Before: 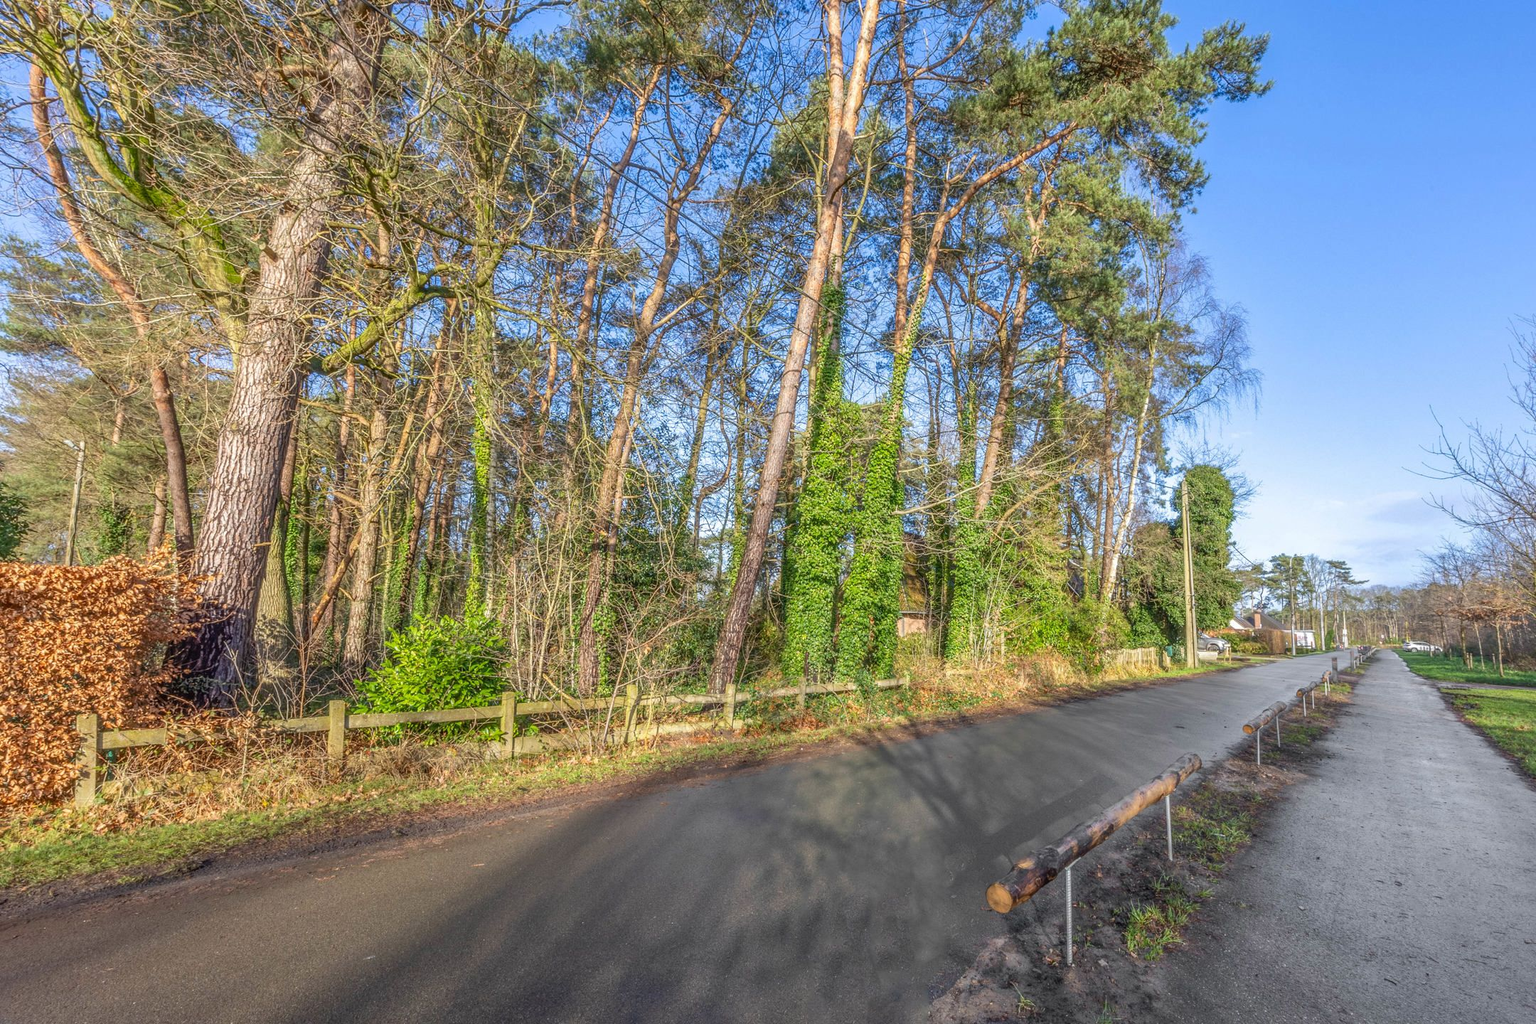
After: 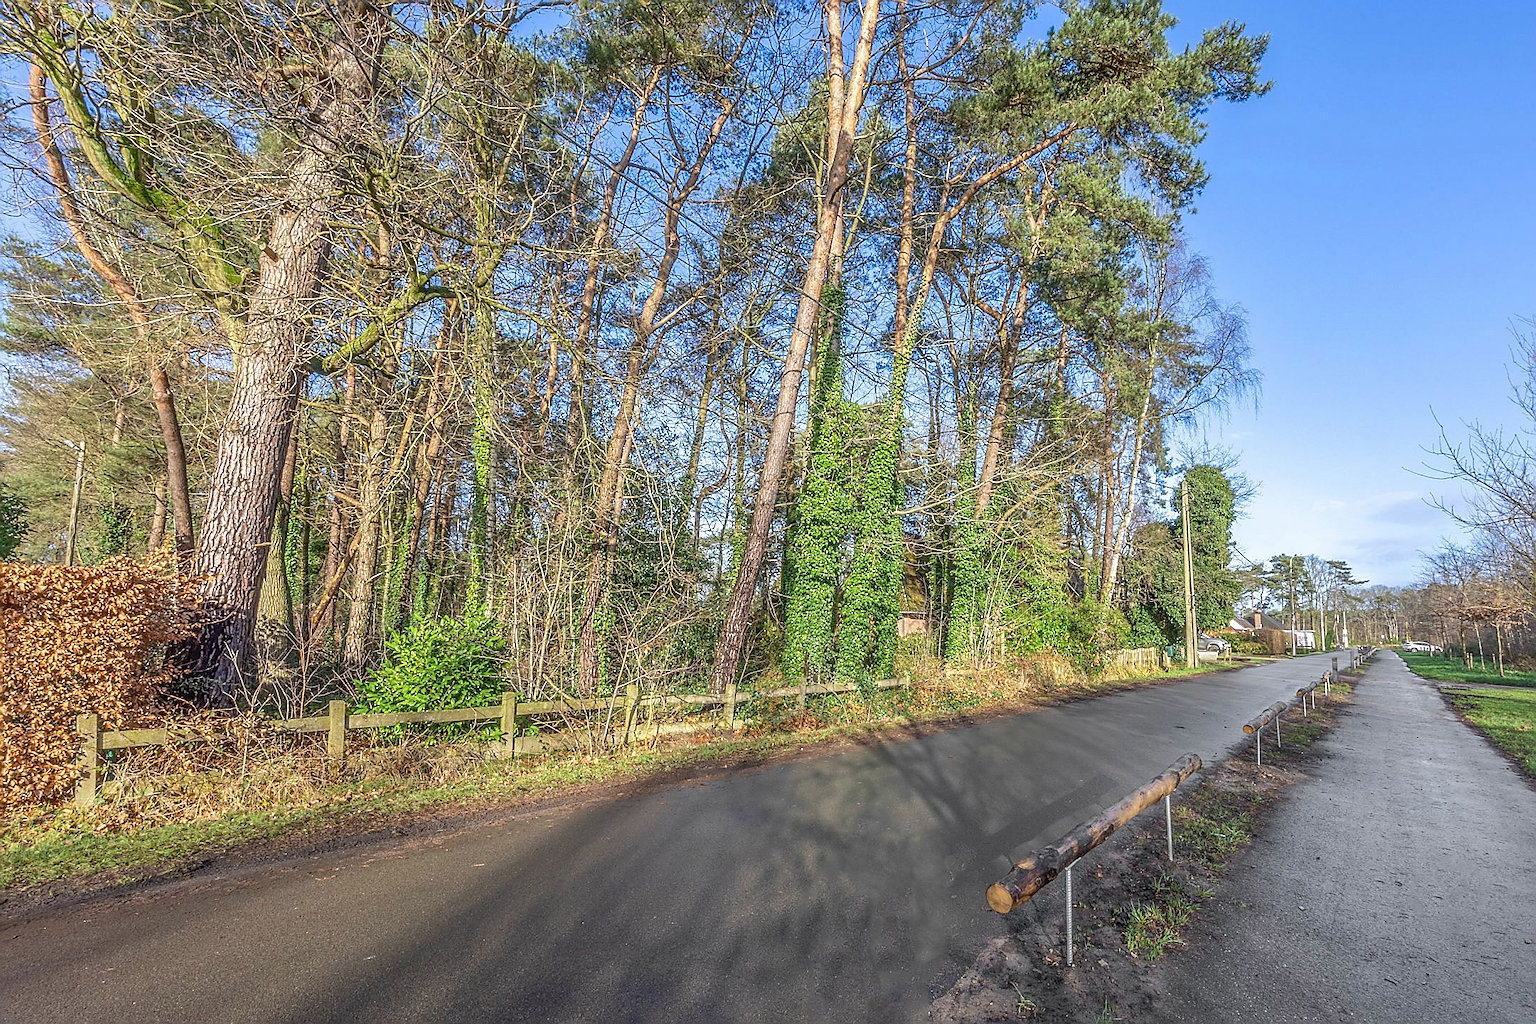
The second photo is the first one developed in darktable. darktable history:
color zones: curves: ch1 [(0.24, 0.634) (0.75, 0.5)]; ch2 [(0.253, 0.437) (0.745, 0.491)], mix -129.76%
sharpen: radius 1.384, amount 1.265, threshold 0.747
